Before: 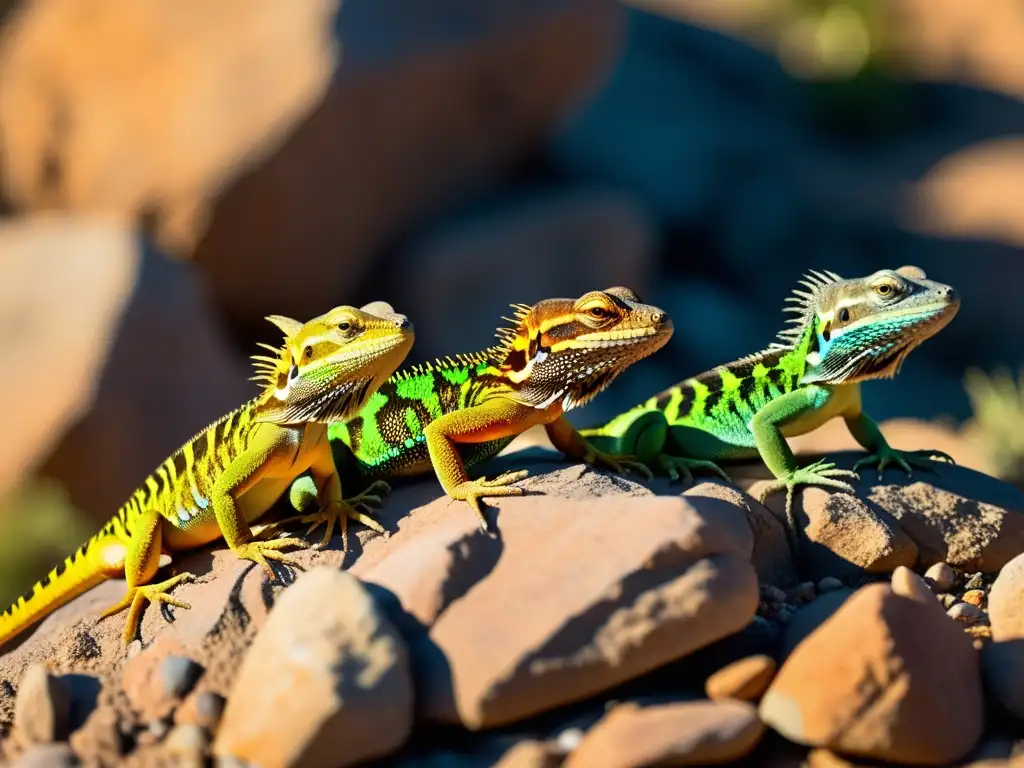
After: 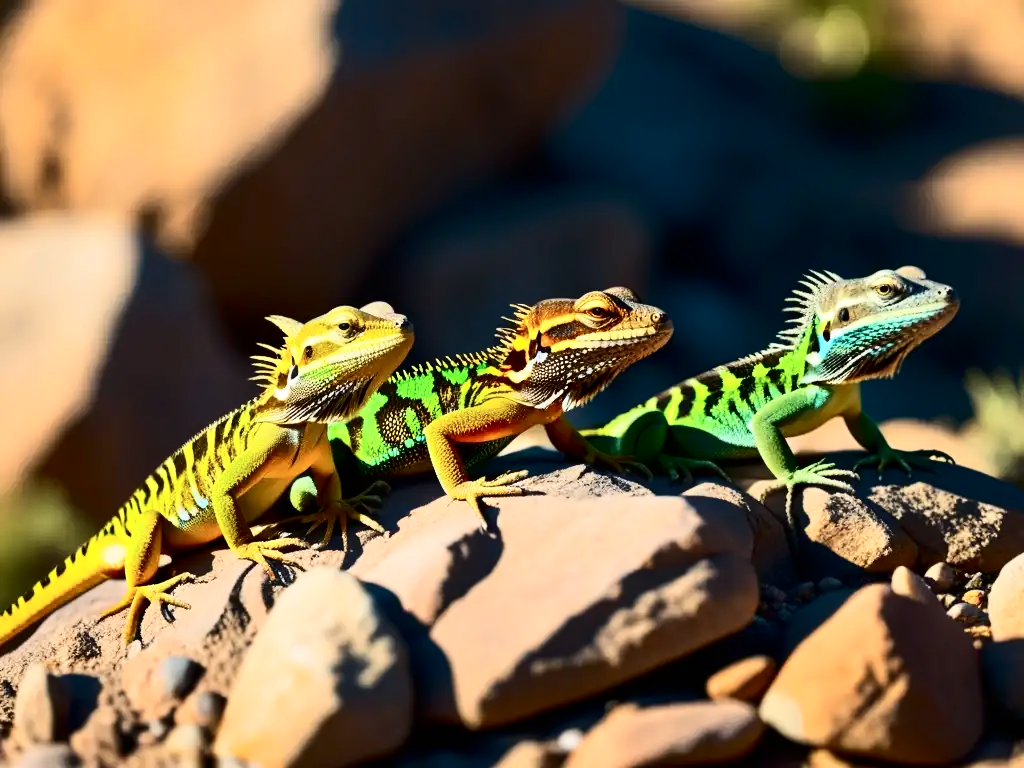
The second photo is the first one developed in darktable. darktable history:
contrast brightness saturation: contrast 0.285
